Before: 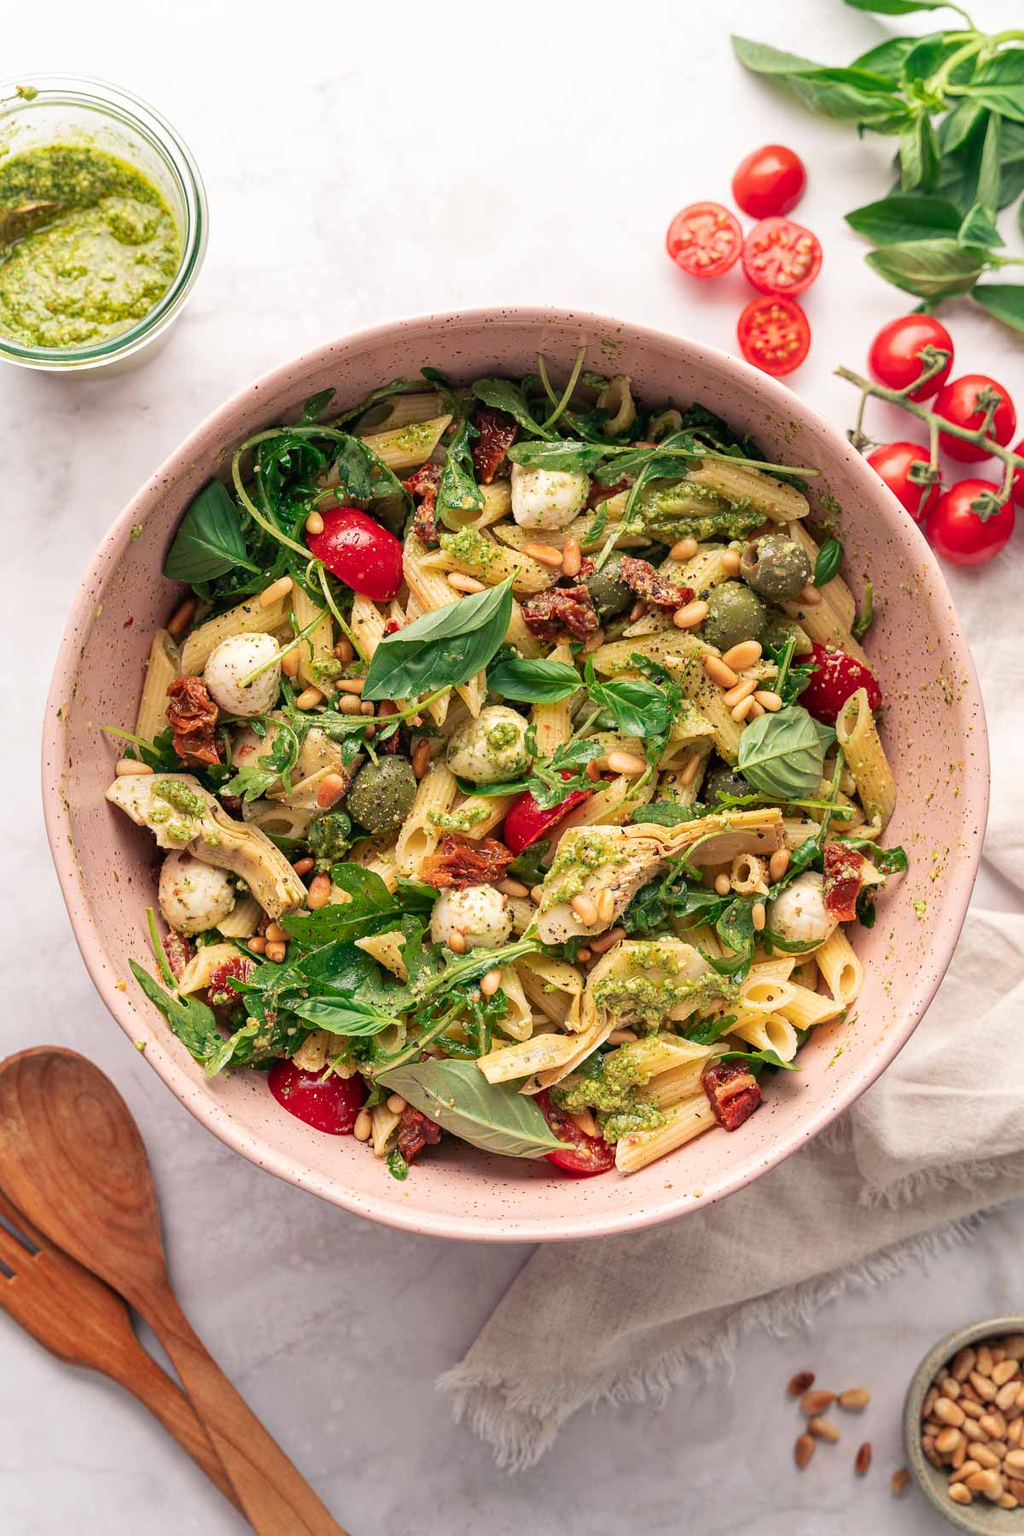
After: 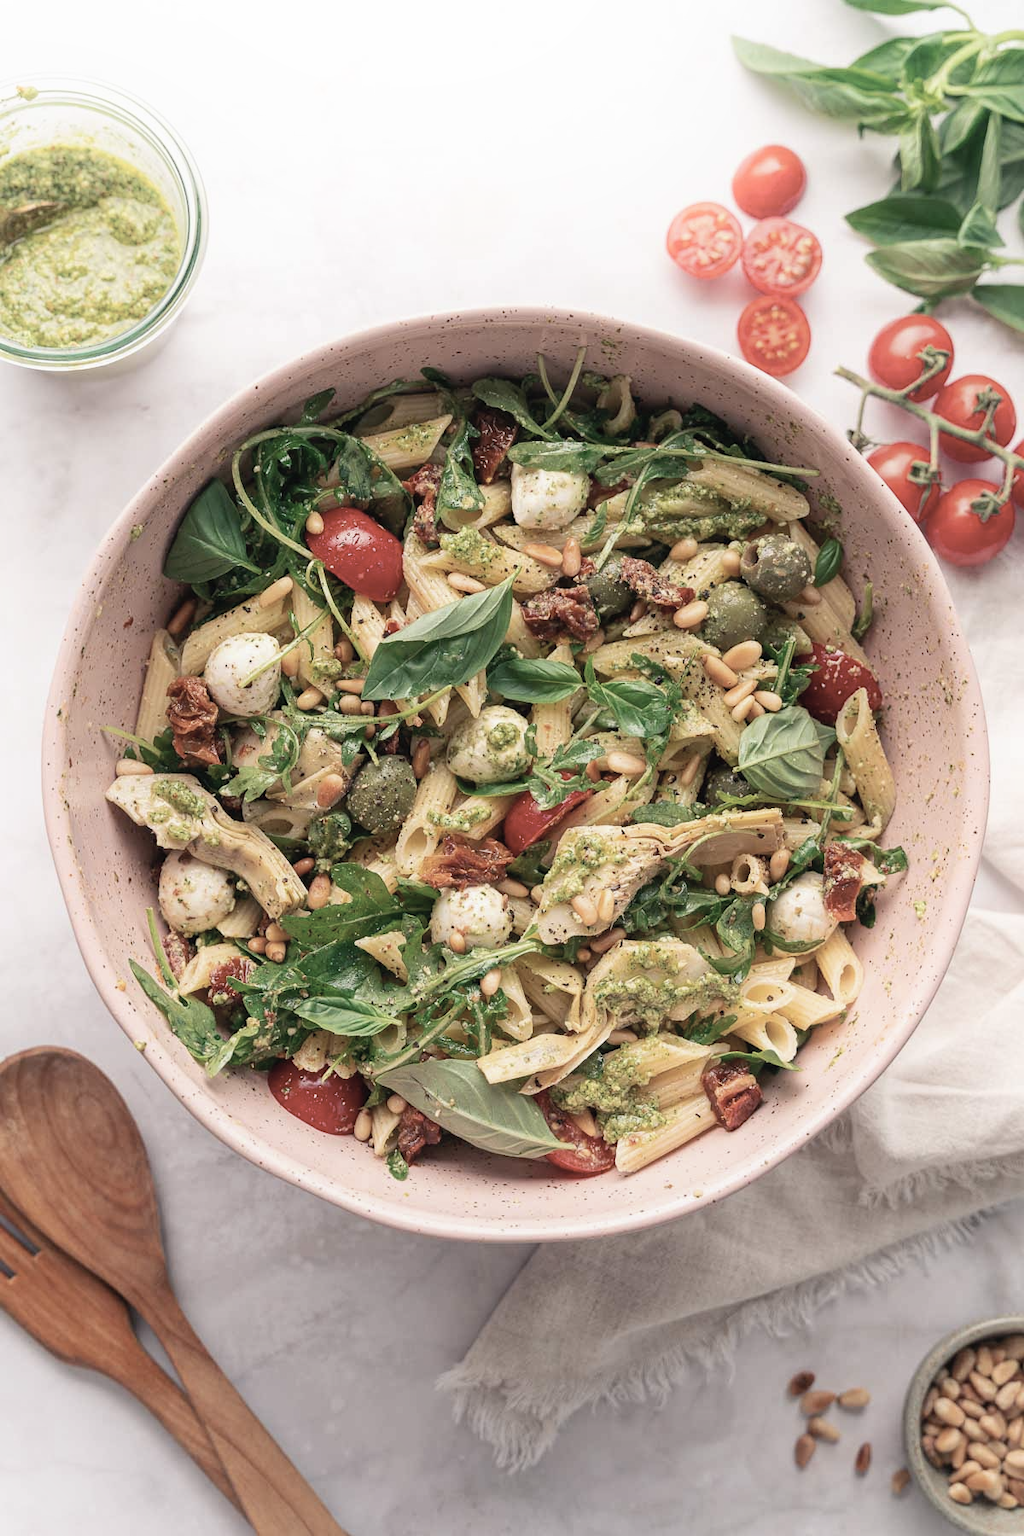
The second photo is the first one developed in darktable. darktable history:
shadows and highlights: shadows -25.6, highlights 51.16, soften with gaussian
contrast brightness saturation: contrast -0.044, saturation -0.412
